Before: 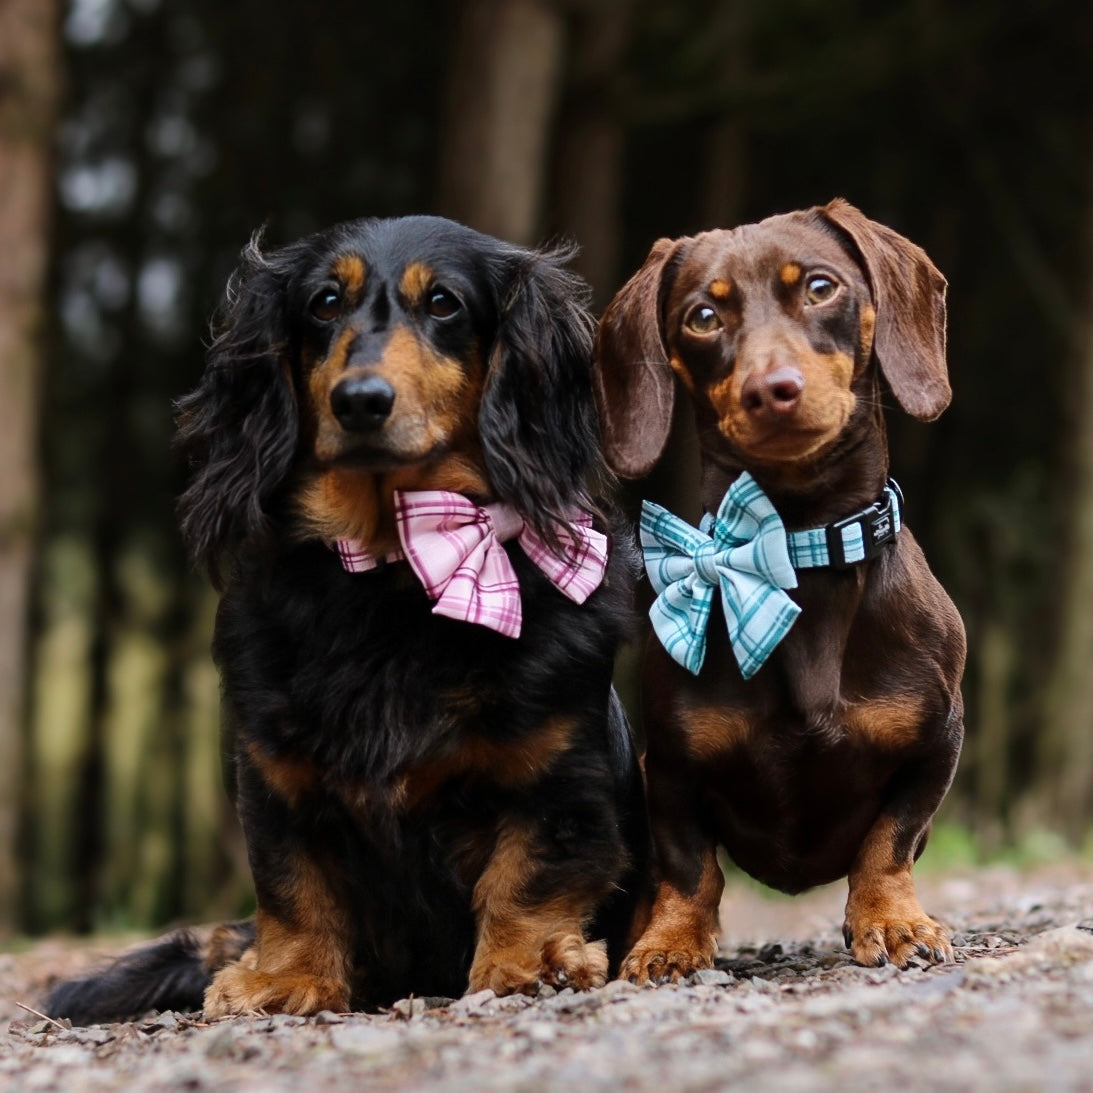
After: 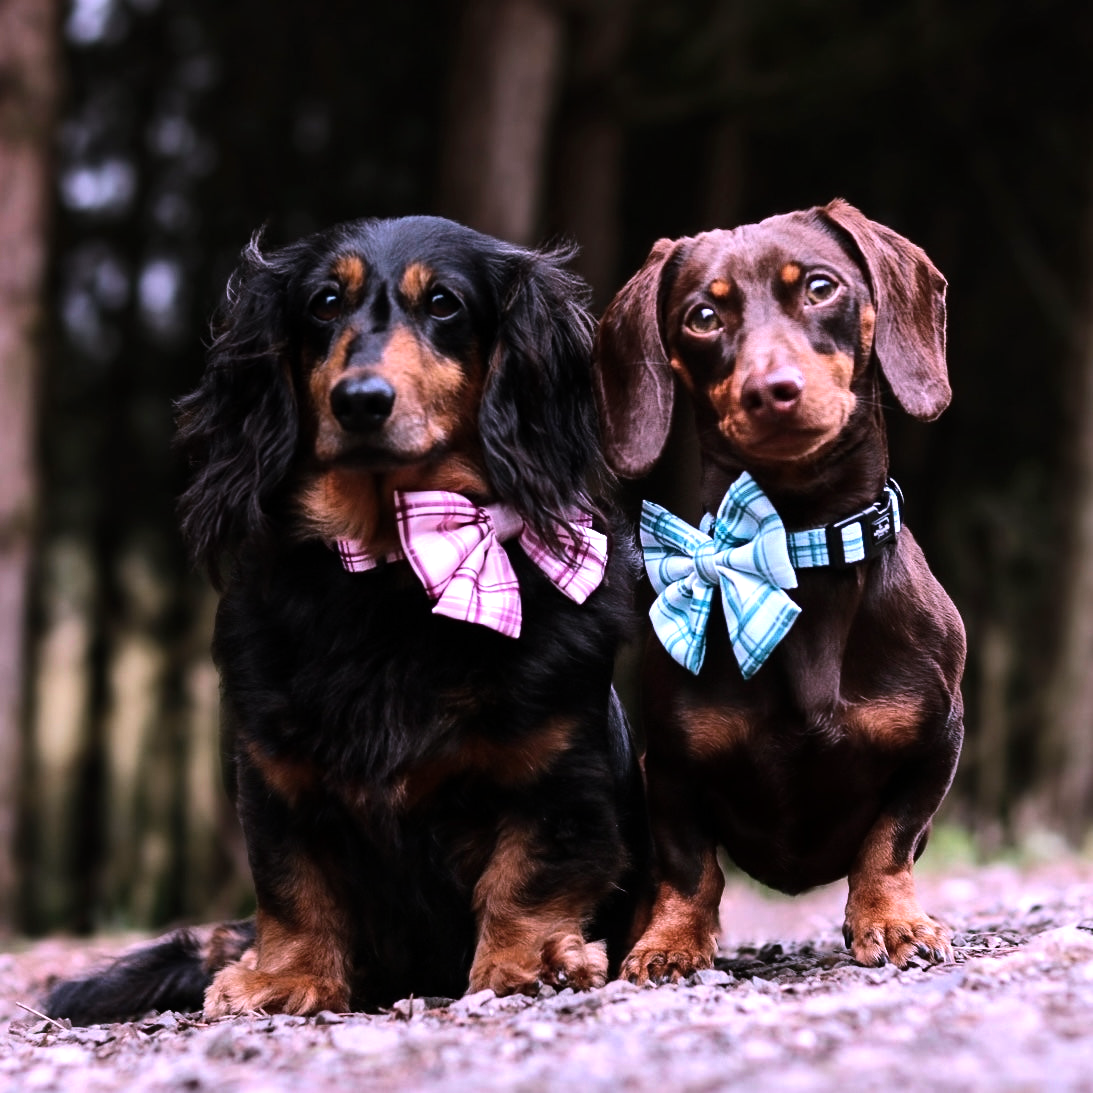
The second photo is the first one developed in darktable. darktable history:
color correction: highlights a* 15.03, highlights b* -25.07
tone equalizer: -8 EV -0.75 EV, -7 EV -0.7 EV, -6 EV -0.6 EV, -5 EV -0.4 EV, -3 EV 0.4 EV, -2 EV 0.6 EV, -1 EV 0.7 EV, +0 EV 0.75 EV, edges refinement/feathering 500, mask exposure compensation -1.57 EV, preserve details no
